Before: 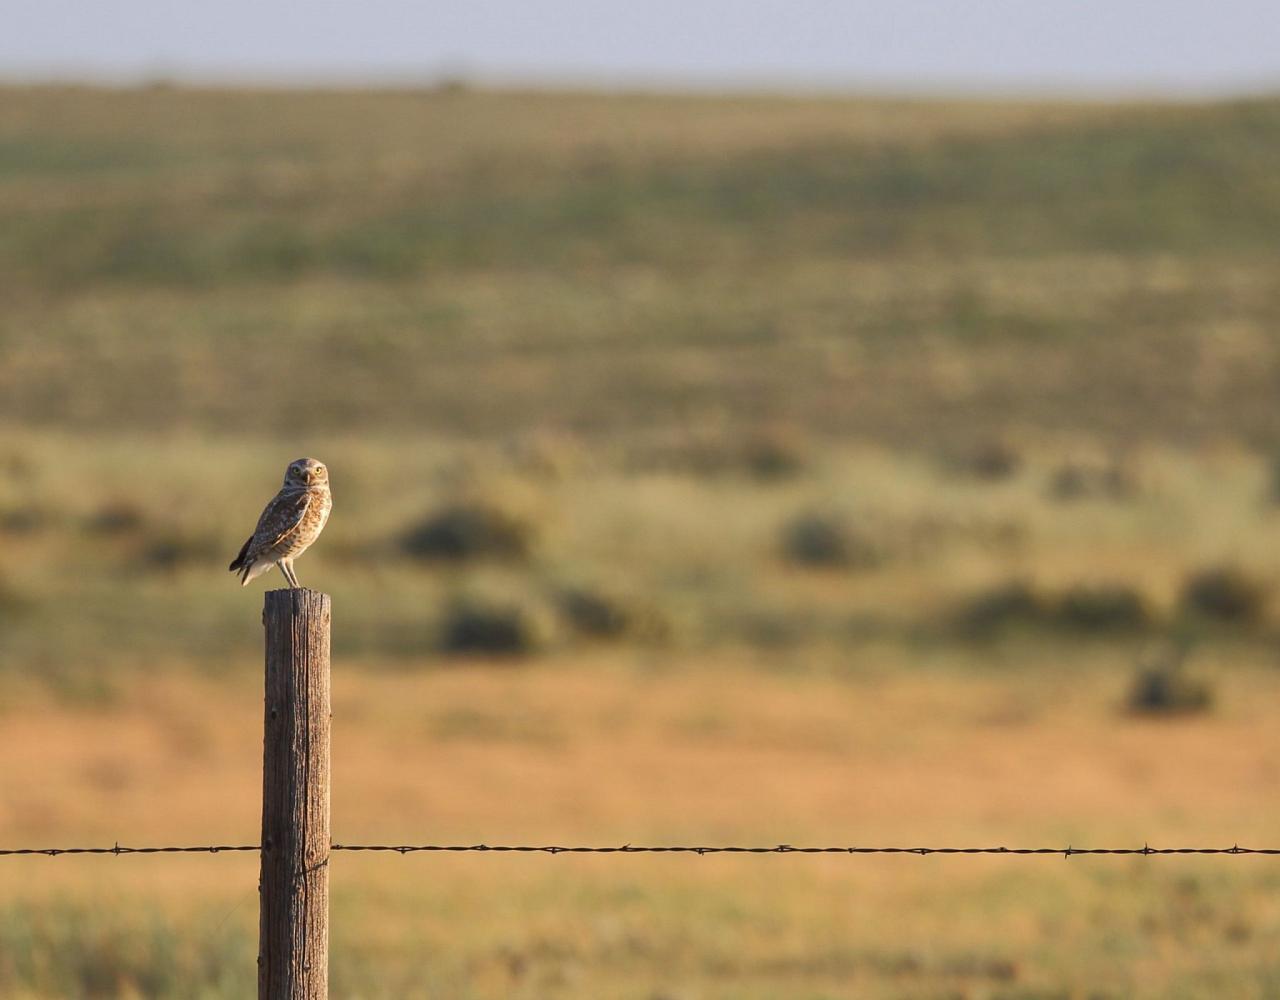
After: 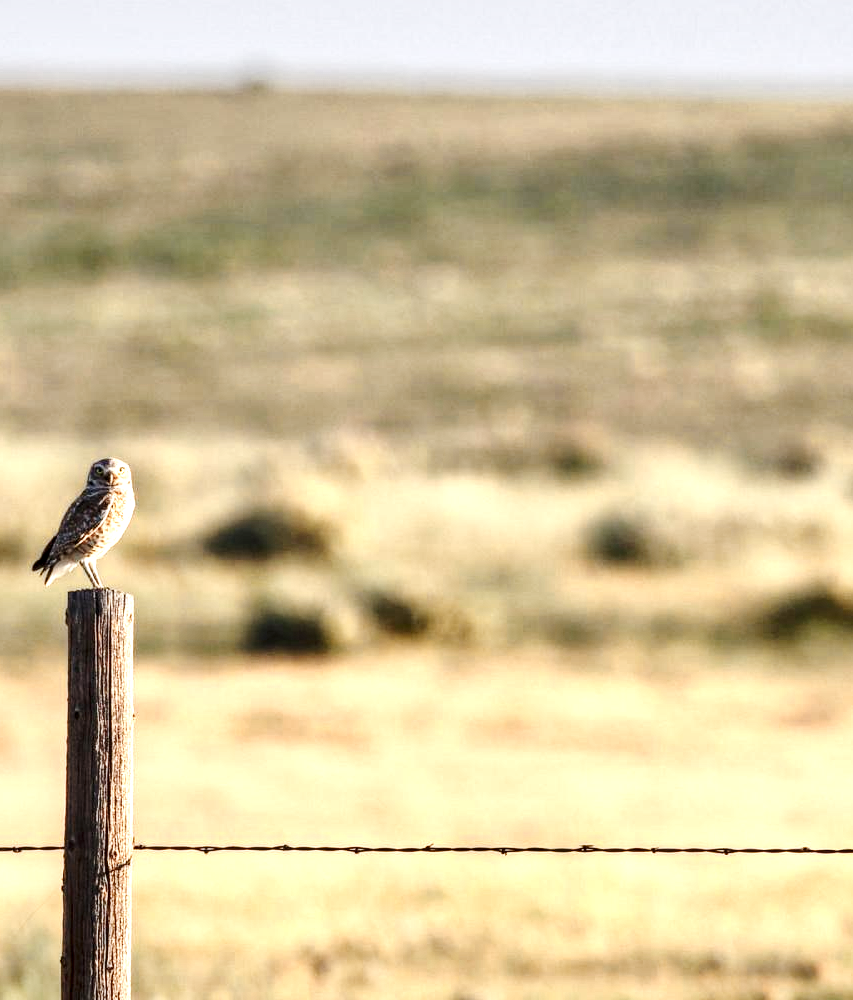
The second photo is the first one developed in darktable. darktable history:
base curve: curves: ch0 [(0, 0.007) (0.028, 0.063) (0.121, 0.311) (0.46, 0.743) (0.859, 0.957) (1, 1)], preserve colors none
shadows and highlights: white point adjustment 1, soften with gaussian
crop and rotate: left 15.446%, right 17.836%
color zones: curves: ch0 [(0.018, 0.548) (0.224, 0.64) (0.425, 0.447) (0.675, 0.575) (0.732, 0.579)]; ch1 [(0.066, 0.487) (0.25, 0.5) (0.404, 0.43) (0.75, 0.421) (0.956, 0.421)]; ch2 [(0.044, 0.561) (0.215, 0.465) (0.399, 0.544) (0.465, 0.548) (0.614, 0.447) (0.724, 0.43) (0.882, 0.623) (0.956, 0.632)]
local contrast: highlights 65%, shadows 54%, detail 169%, midtone range 0.514
